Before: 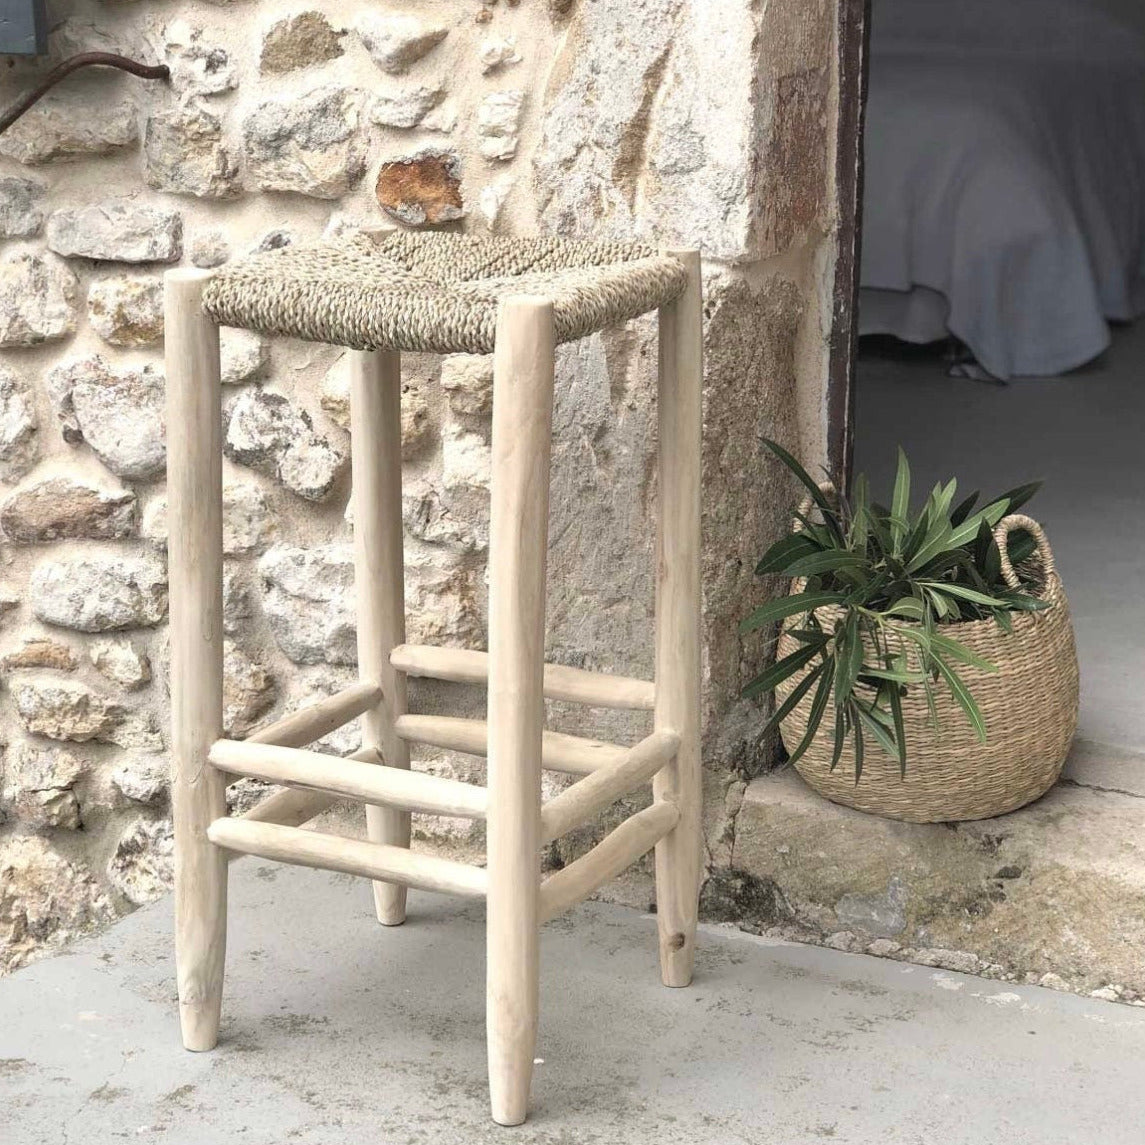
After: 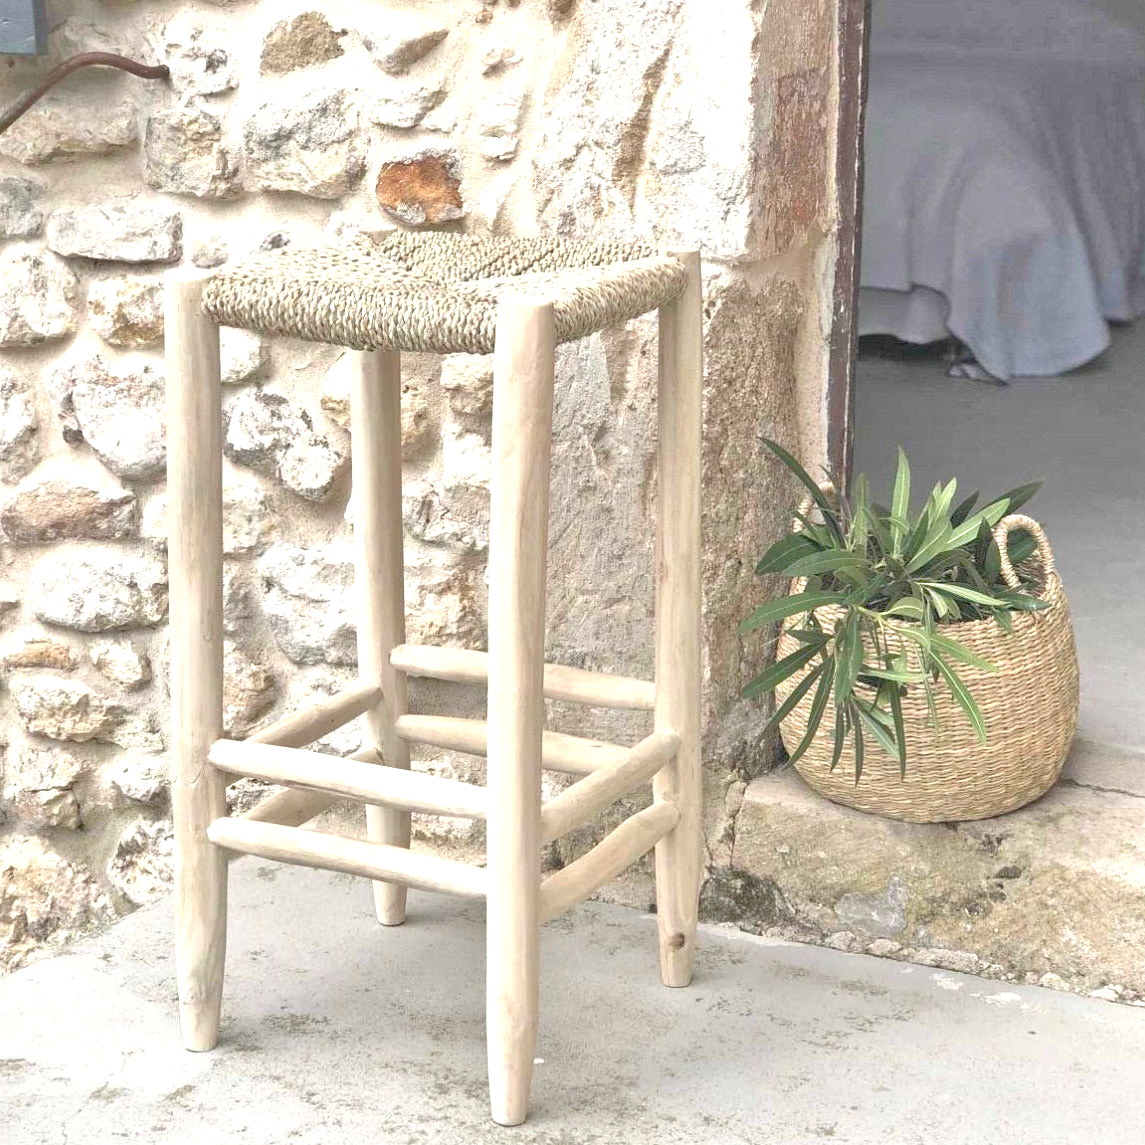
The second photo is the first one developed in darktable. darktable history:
tone equalizer: -8 EV 1.96 EV, -7 EV 1.97 EV, -6 EV 1.97 EV, -5 EV 1.99 EV, -4 EV 1.97 EV, -3 EV 1.5 EV, -2 EV 0.999 EV, -1 EV 0.5 EV
exposure: black level correction 0, exposure 0.499 EV, compensate highlight preservation false
